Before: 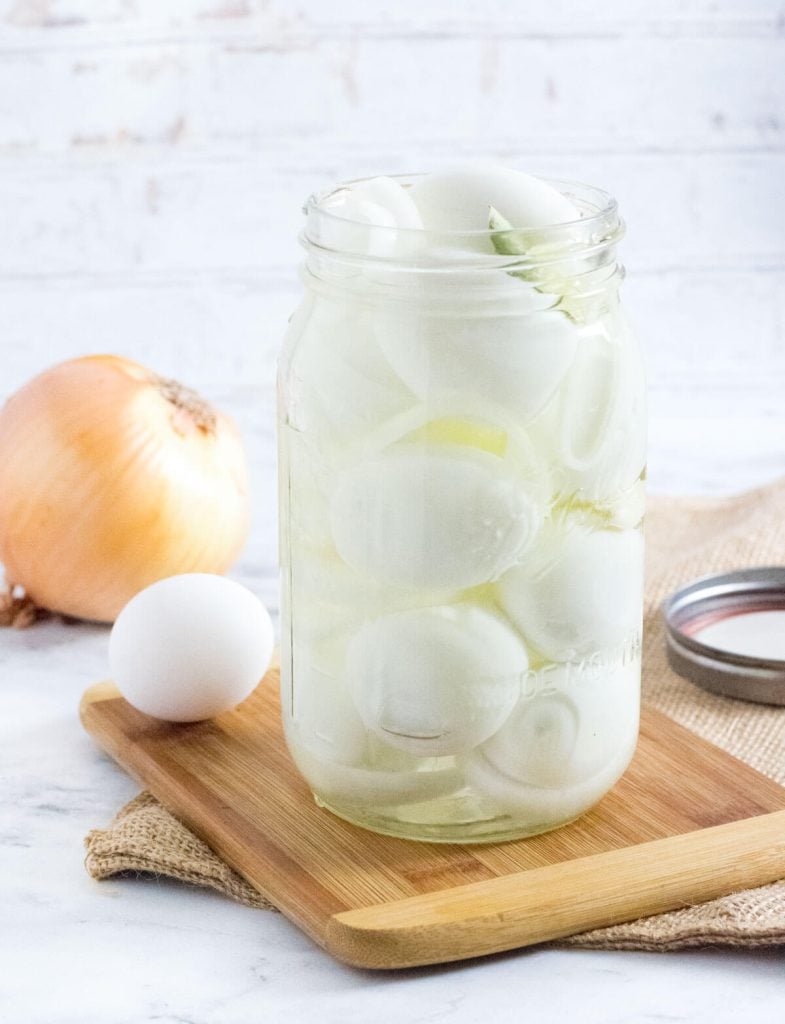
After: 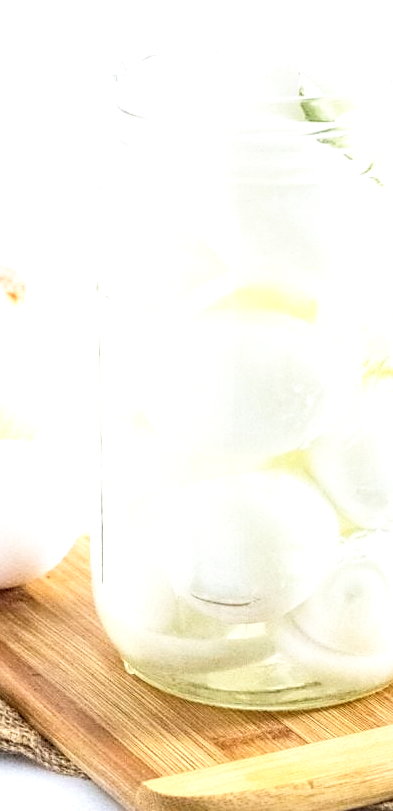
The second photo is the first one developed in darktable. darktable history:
shadows and highlights: shadows -13.14, white point adjustment 4.11, highlights 27.46
crop and rotate: angle 0.022°, left 24.265%, top 13.036%, right 25.635%, bottom 7.71%
local contrast: on, module defaults
base curve: curves: ch0 [(0, 0) (0.557, 0.834) (1, 1)], preserve colors none
sharpen: radius 1.9, amount 0.41, threshold 1.299
